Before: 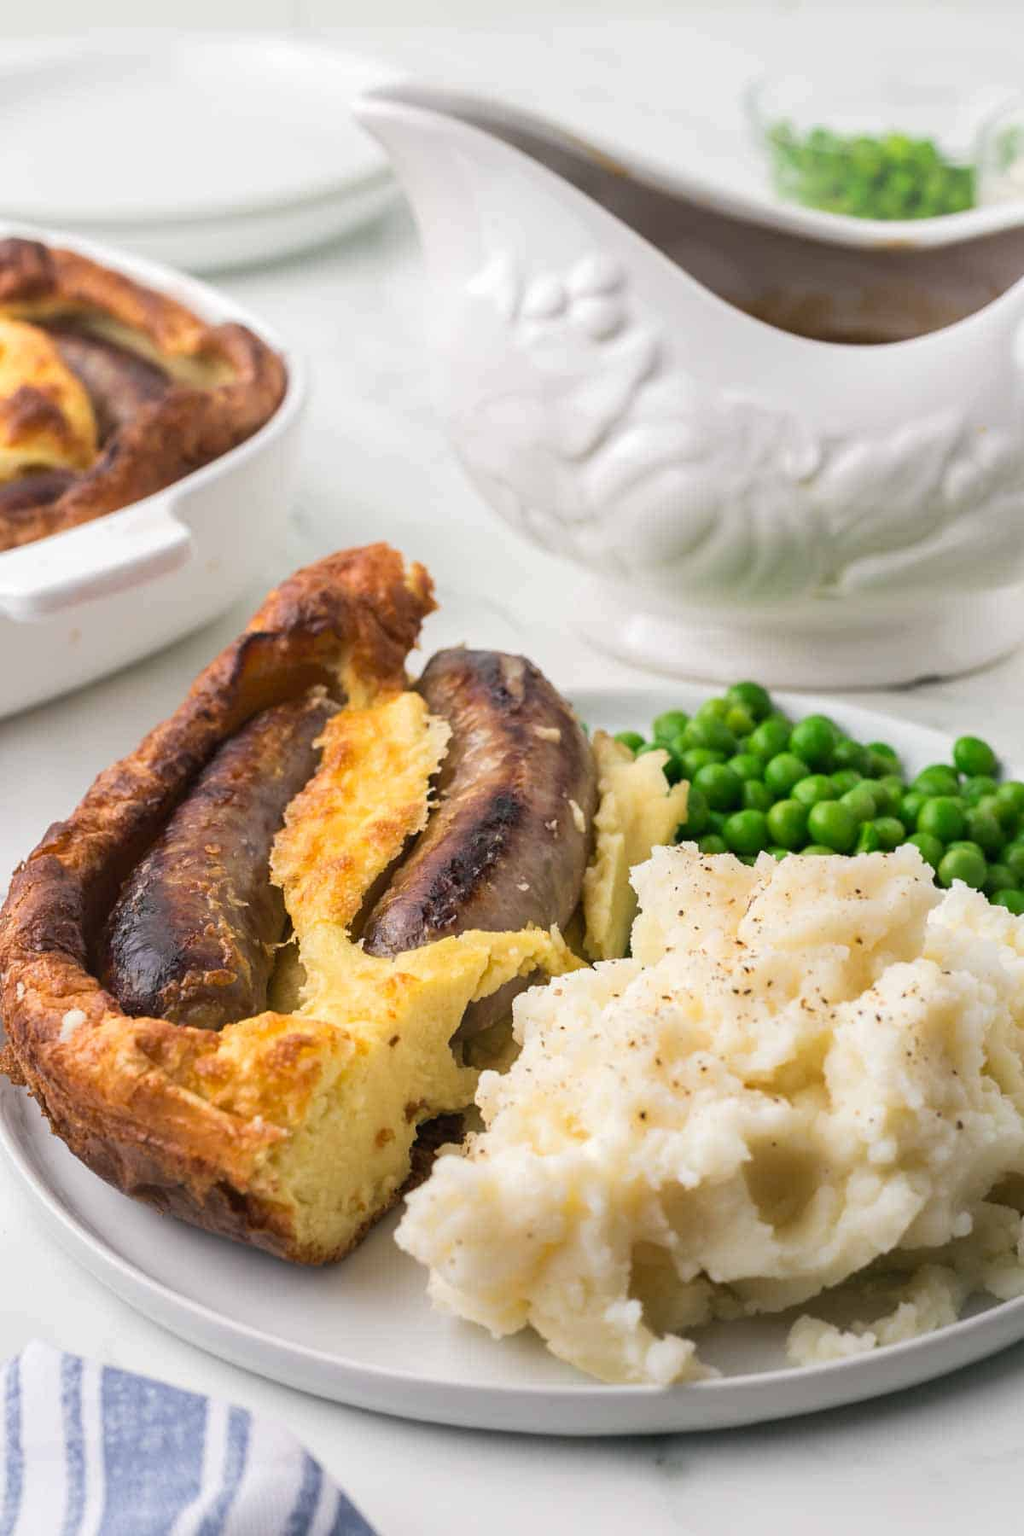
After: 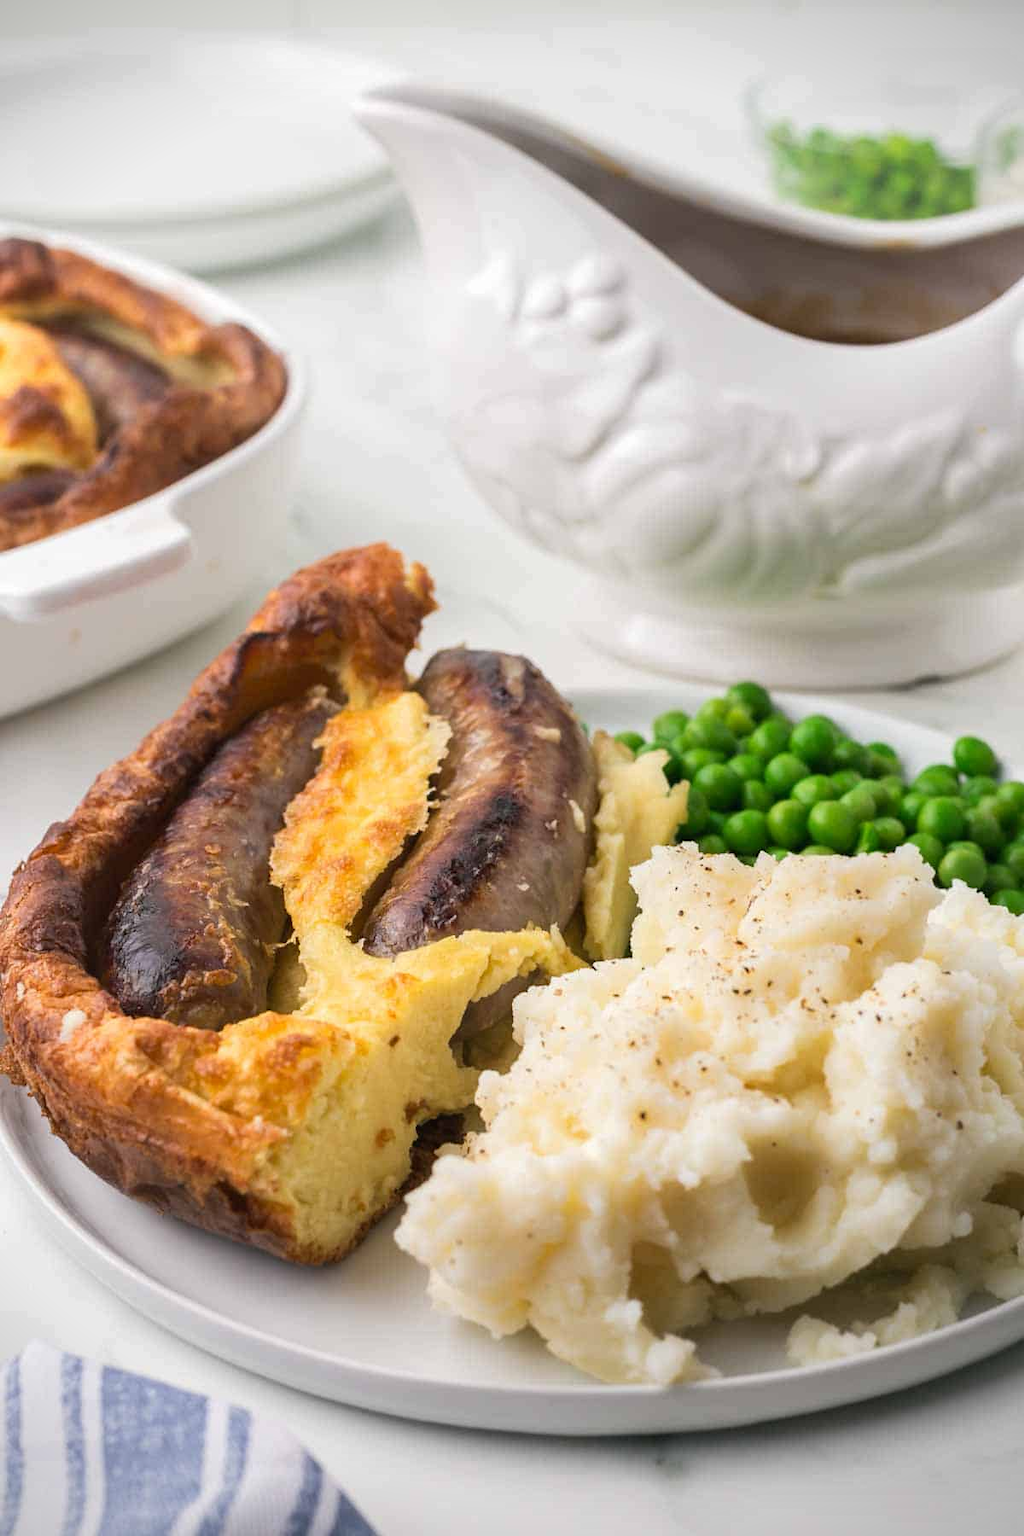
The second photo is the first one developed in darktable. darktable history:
vignetting: fall-off start 91.19%, brightness -0.632, saturation -0.006, unbound false
